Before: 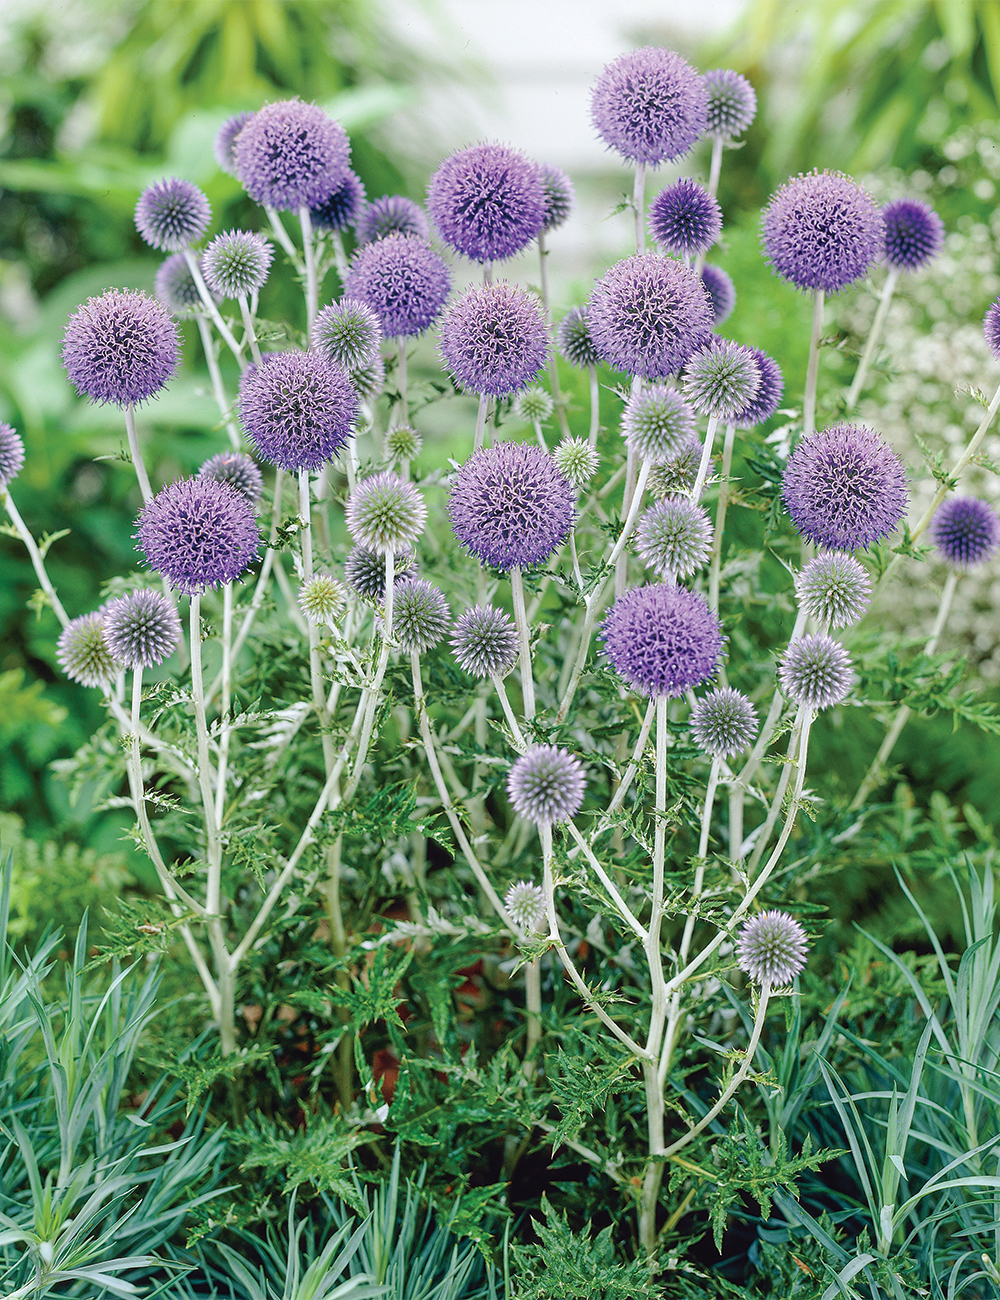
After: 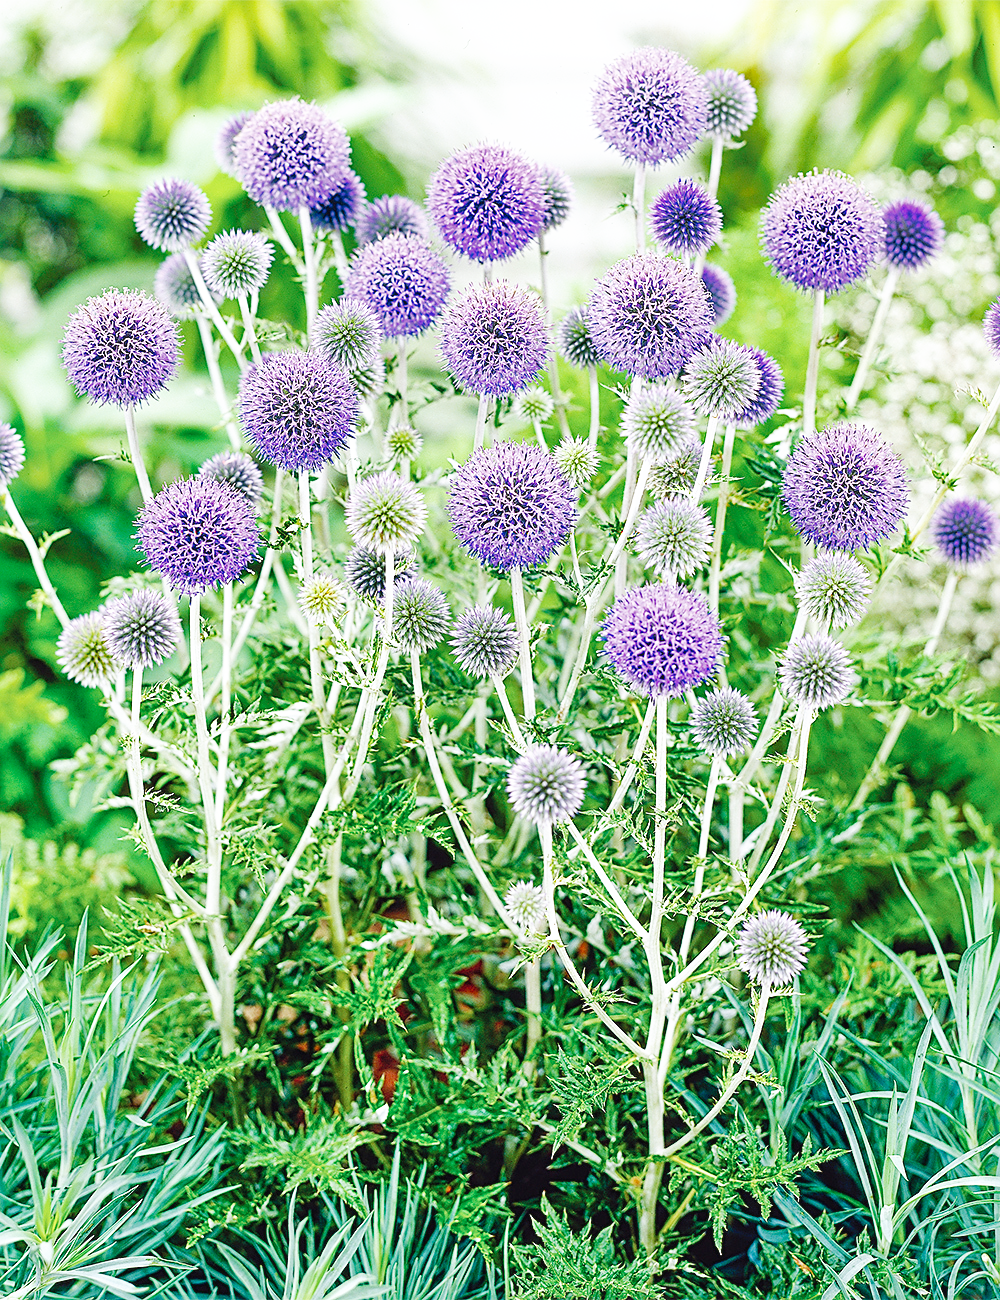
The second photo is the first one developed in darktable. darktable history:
sharpen: on, module defaults
shadows and highlights: on, module defaults
base curve: curves: ch0 [(0, 0.003) (0.001, 0.002) (0.006, 0.004) (0.02, 0.022) (0.048, 0.086) (0.094, 0.234) (0.162, 0.431) (0.258, 0.629) (0.385, 0.8) (0.548, 0.918) (0.751, 0.988) (1, 1)], preserve colors none
